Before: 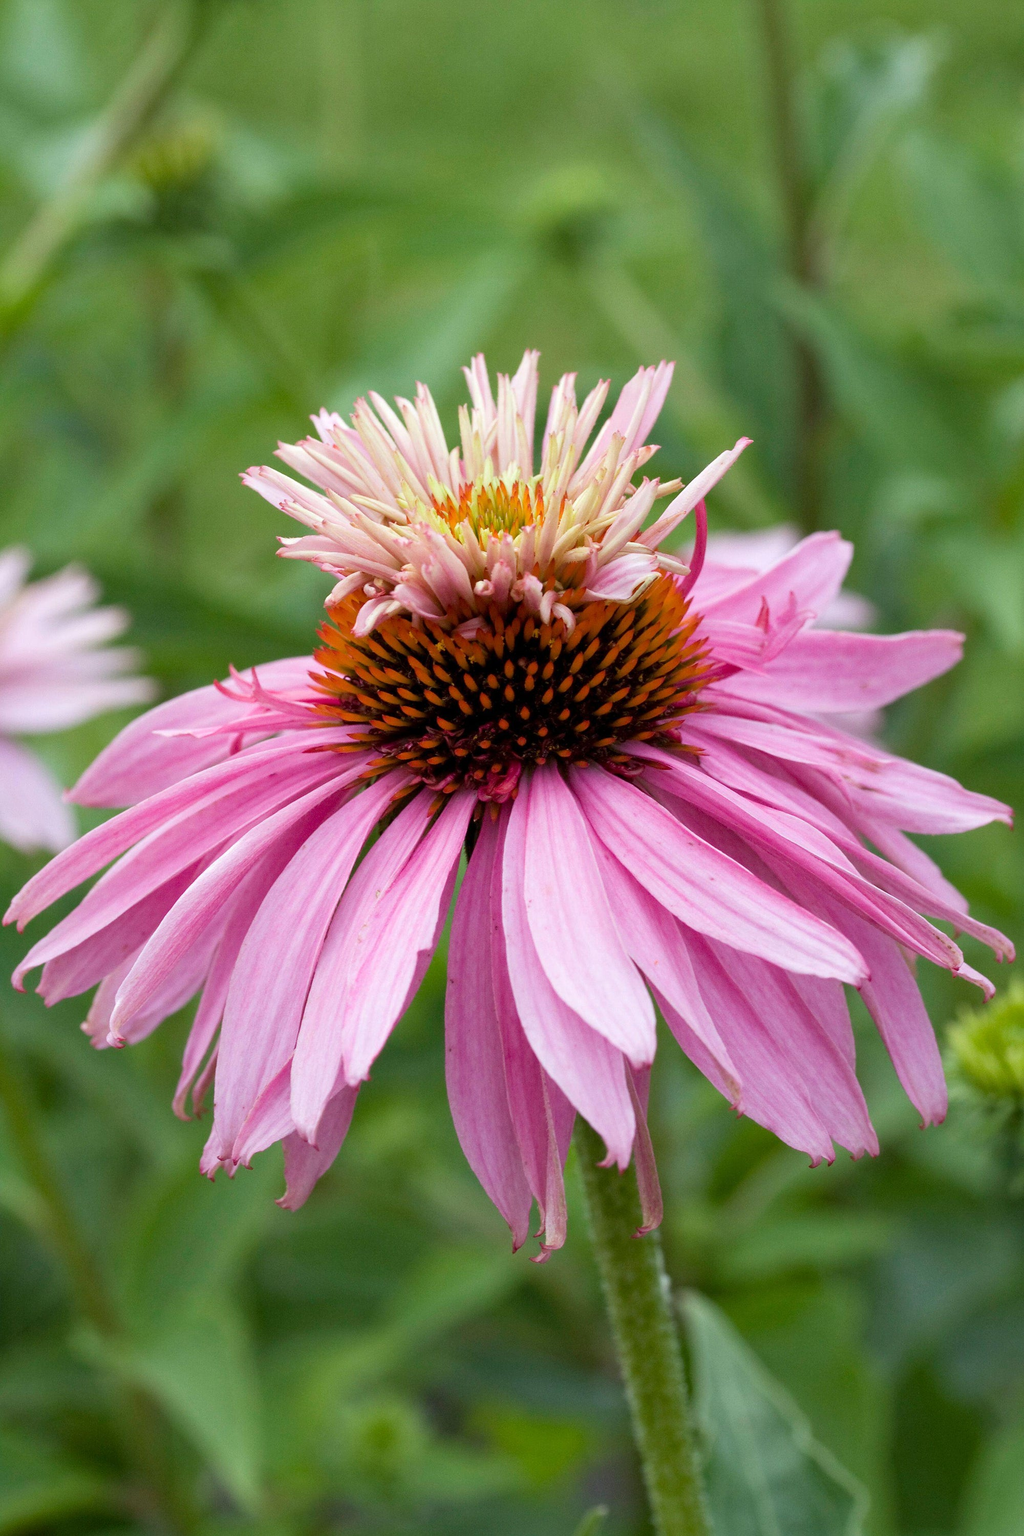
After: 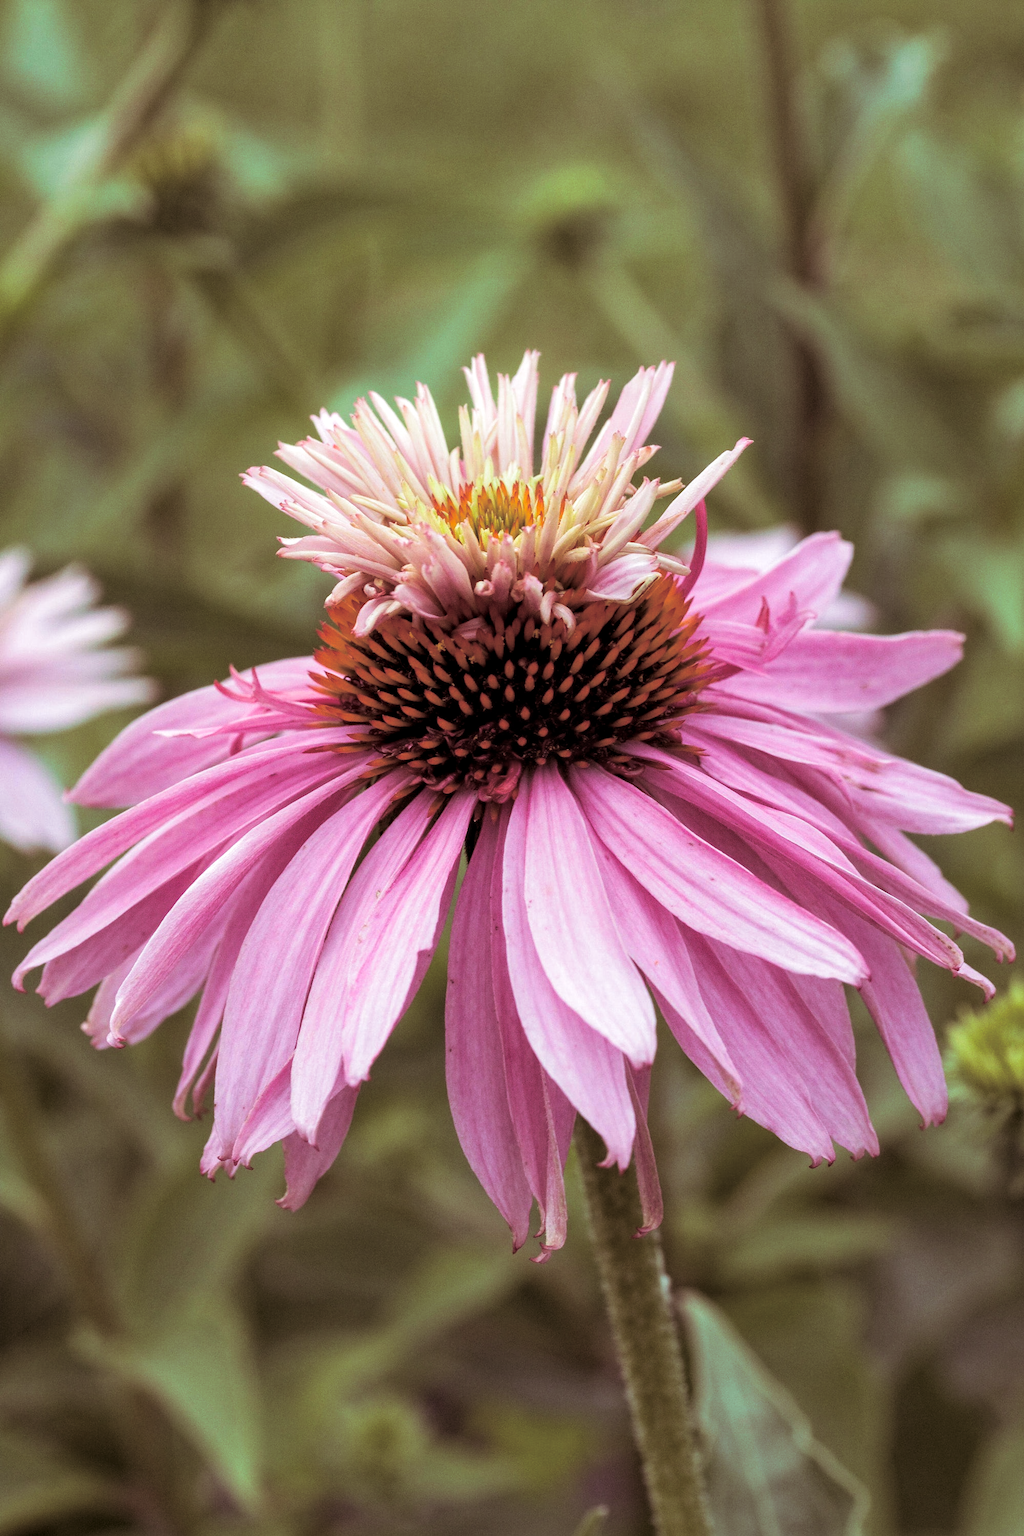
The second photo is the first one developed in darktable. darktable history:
local contrast: on, module defaults
bloom: size 9%, threshold 100%, strength 7%
split-toning: shadows › saturation 0.41, highlights › saturation 0, compress 33.55%
